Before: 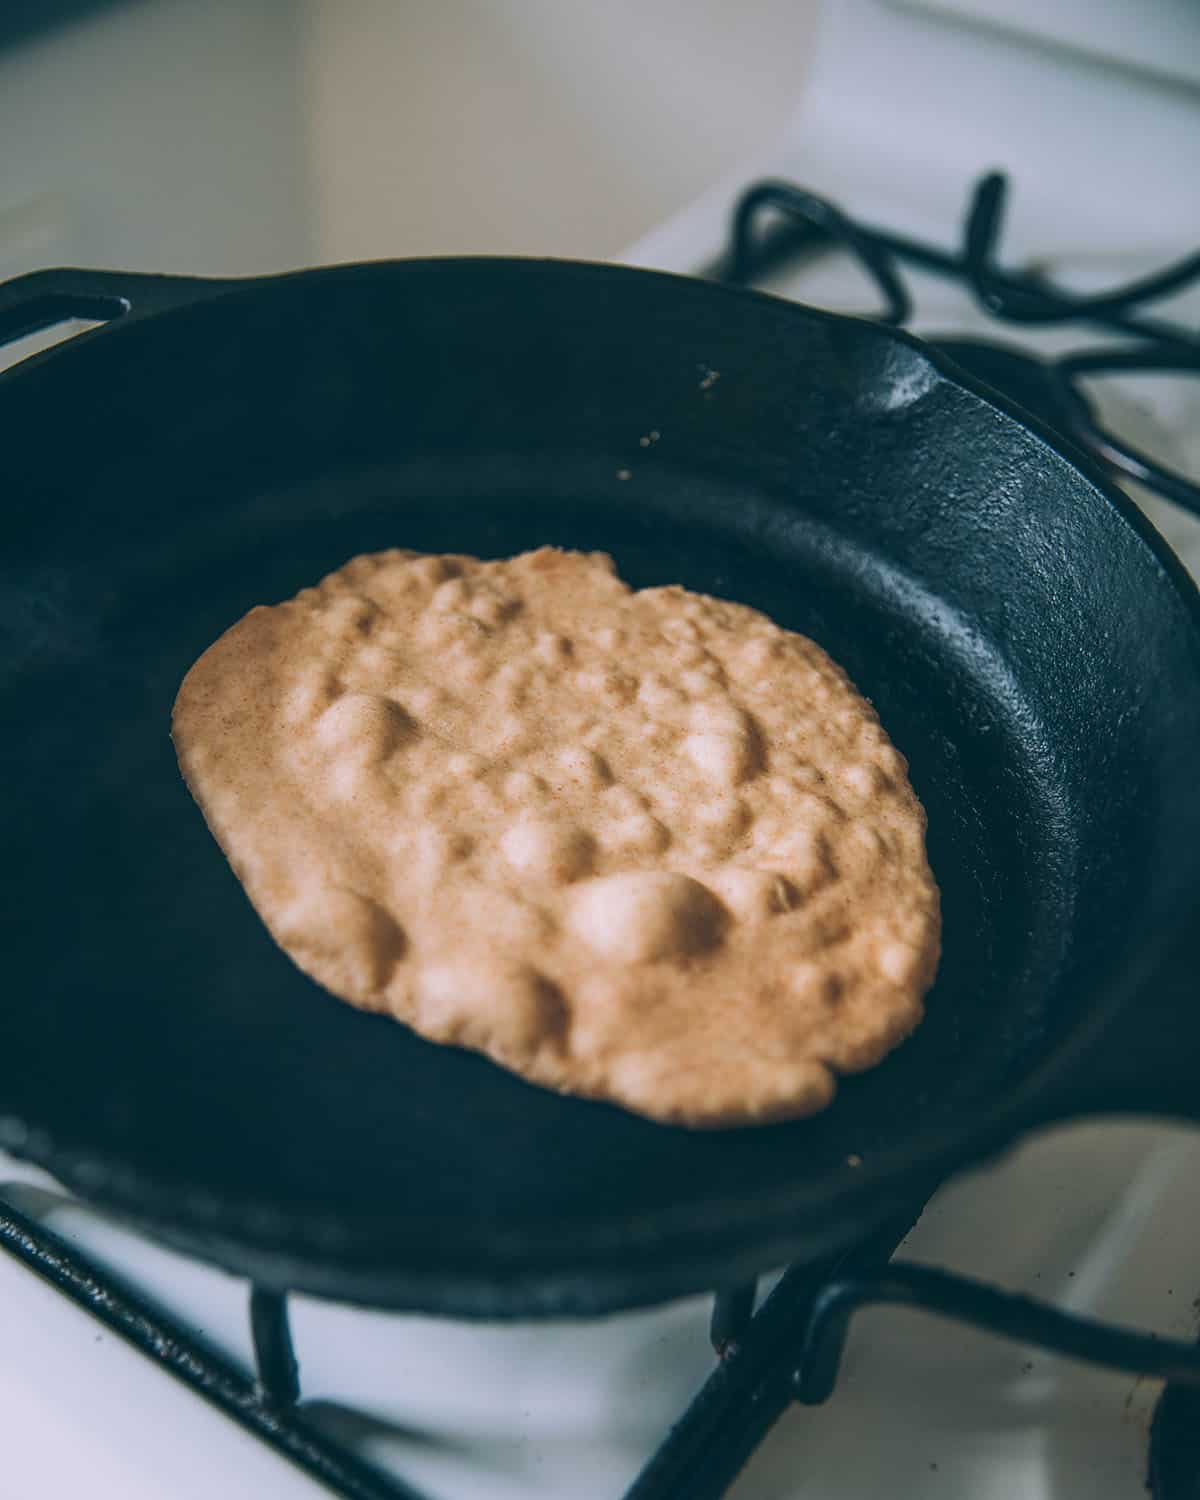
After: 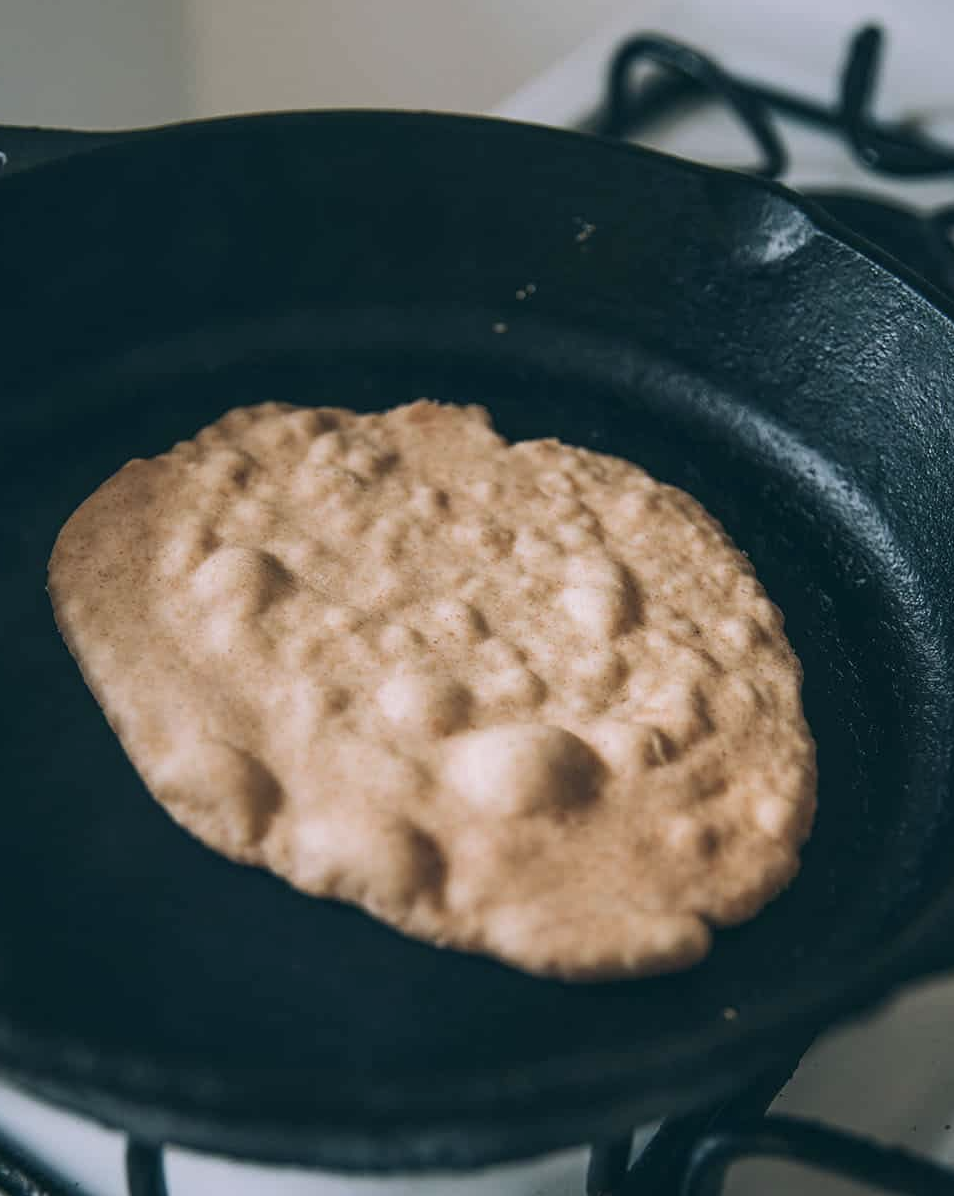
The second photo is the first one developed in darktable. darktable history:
crop and rotate: left 10.373%, top 9.827%, right 10.097%, bottom 10.43%
exposure: black level correction 0.001, compensate highlight preservation false
contrast brightness saturation: contrast 0.062, brightness -0.014, saturation -0.224
